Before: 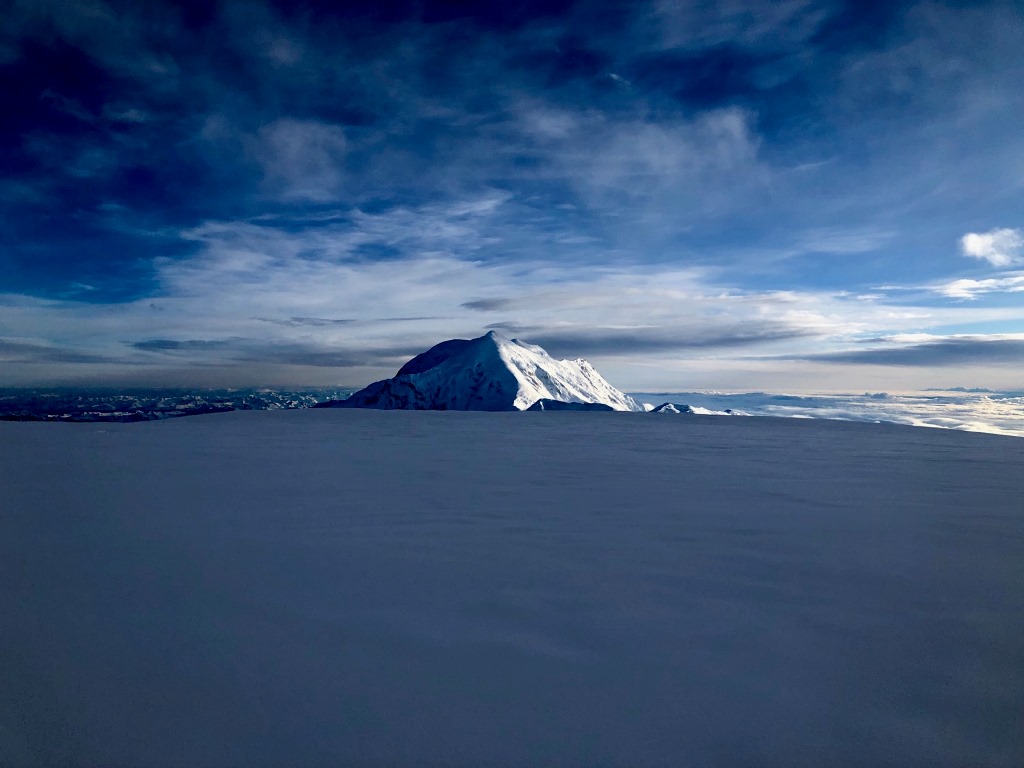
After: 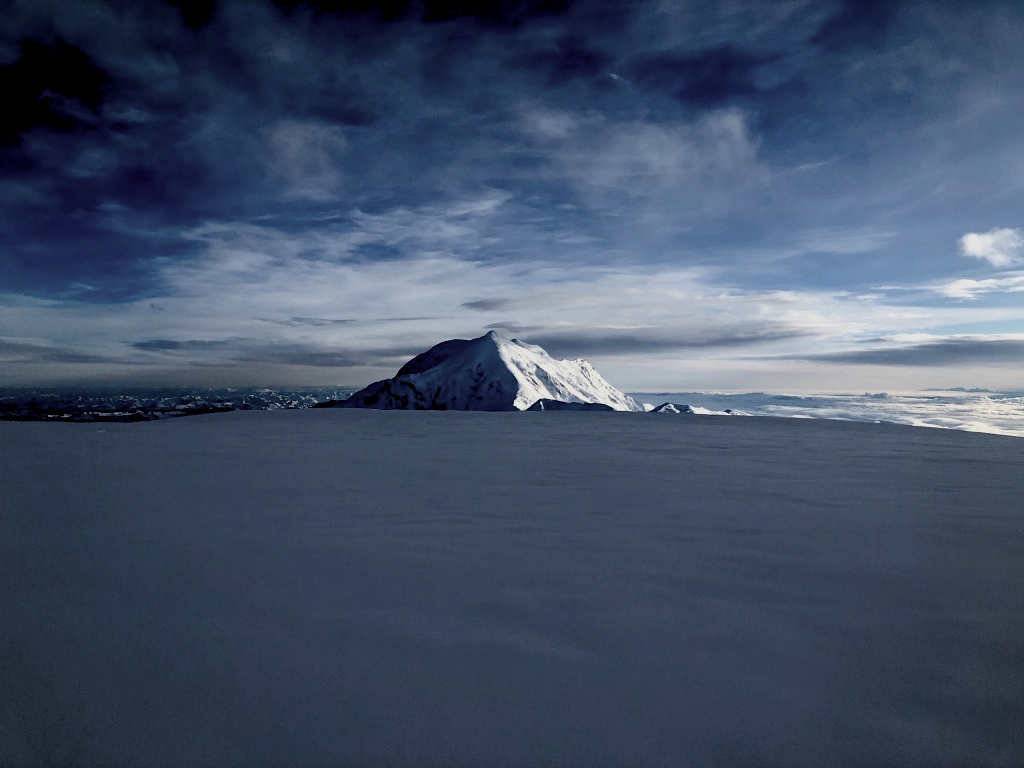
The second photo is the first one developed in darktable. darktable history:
filmic rgb: middle gray luminance 9.18%, black relative exposure -10.54 EV, white relative exposure 3.45 EV, target black luminance 0%, hardness 5.95, latitude 59.48%, contrast 1.088, highlights saturation mix 5.37%, shadows ↔ highlights balance 29.5%, color science v6 (2022)
color zones: curves: ch0 [(0, 0.559) (0.153, 0.551) (0.229, 0.5) (0.429, 0.5) (0.571, 0.5) (0.714, 0.5) (0.857, 0.5) (1, 0.559)]; ch1 [(0, 0.417) (0.112, 0.336) (0.213, 0.26) (0.429, 0.34) (0.571, 0.35) (0.683, 0.331) (0.857, 0.344) (1, 0.417)]
